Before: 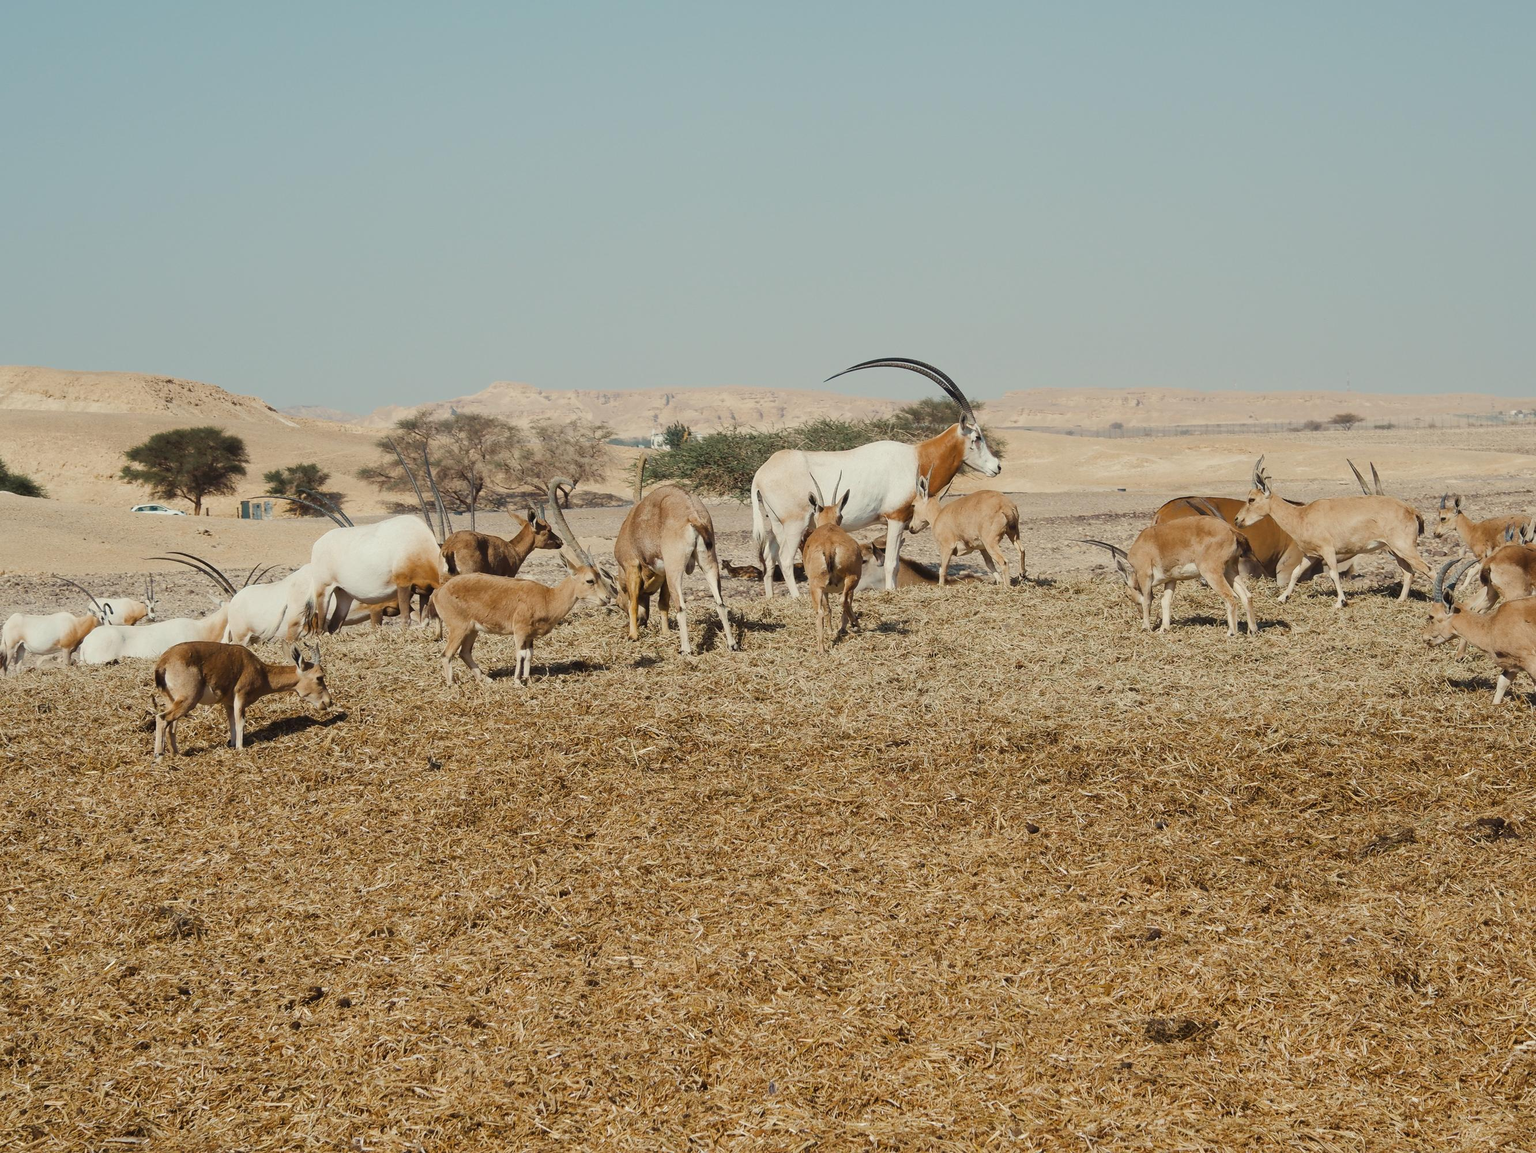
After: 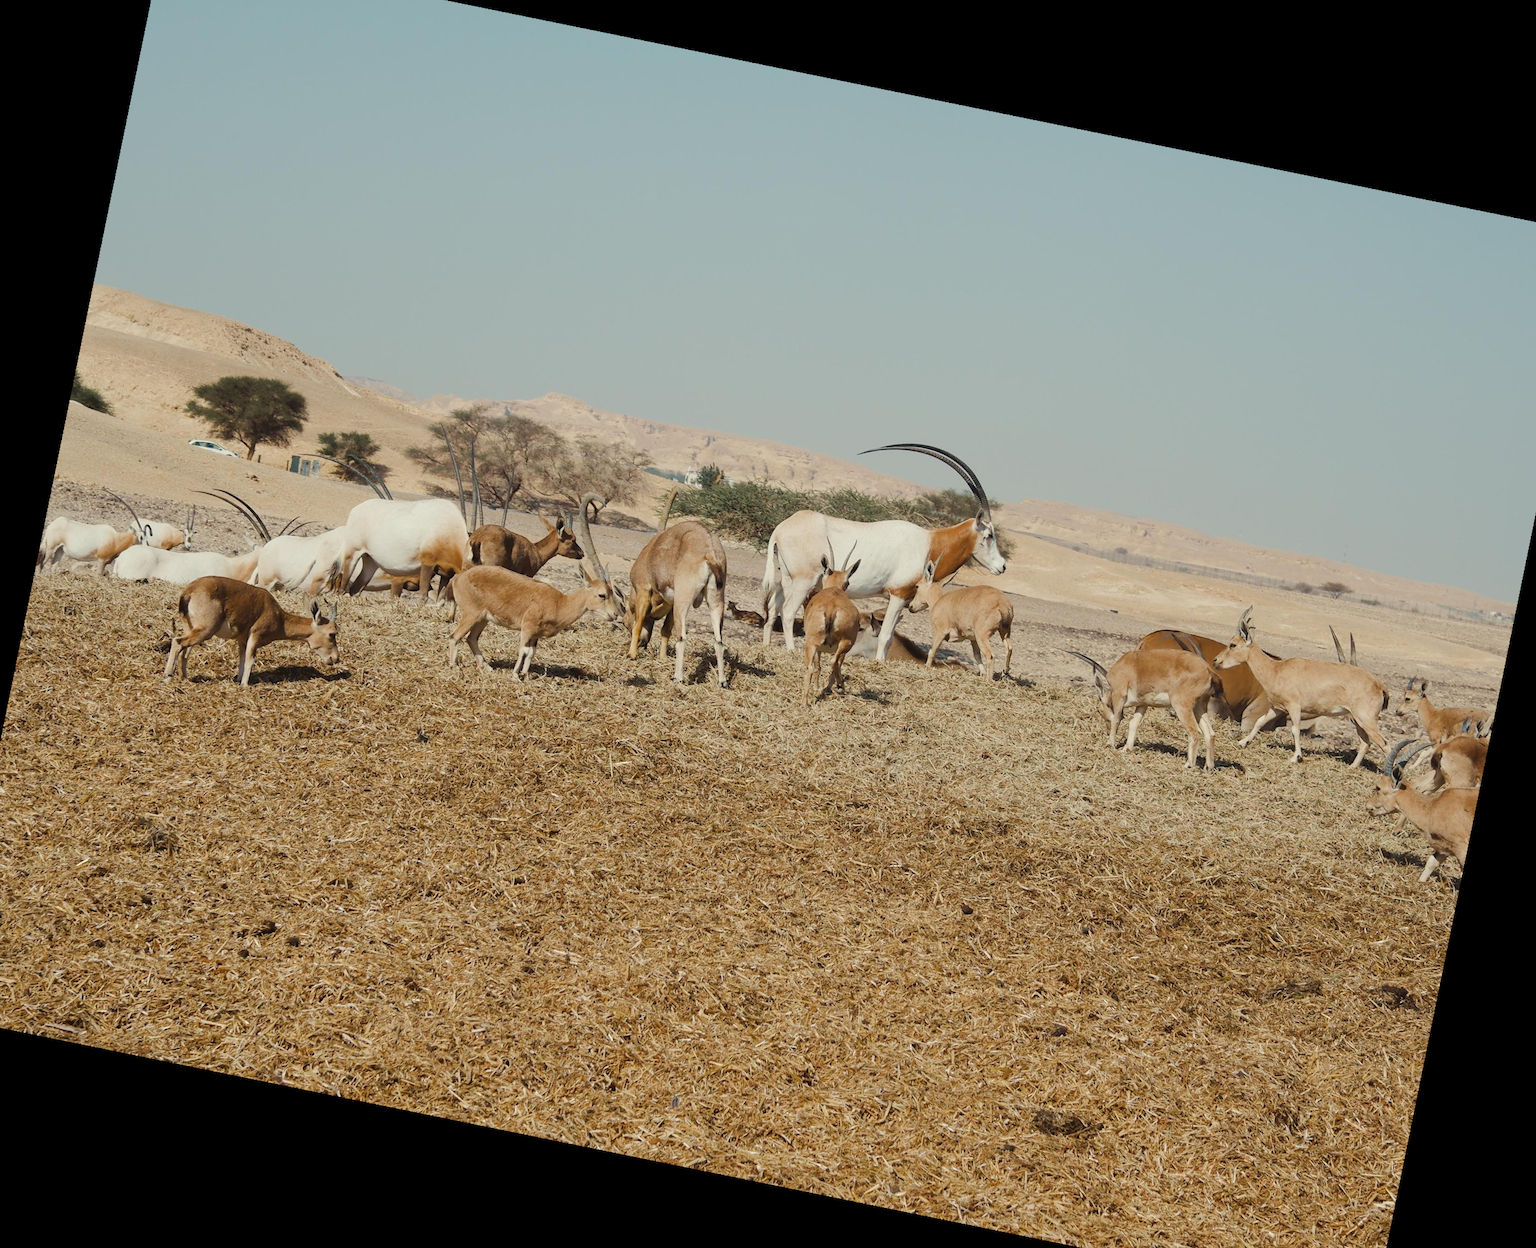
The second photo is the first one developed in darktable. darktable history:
rotate and perspective: rotation 9.12°, automatic cropping off
crop and rotate: angle -2.38°
